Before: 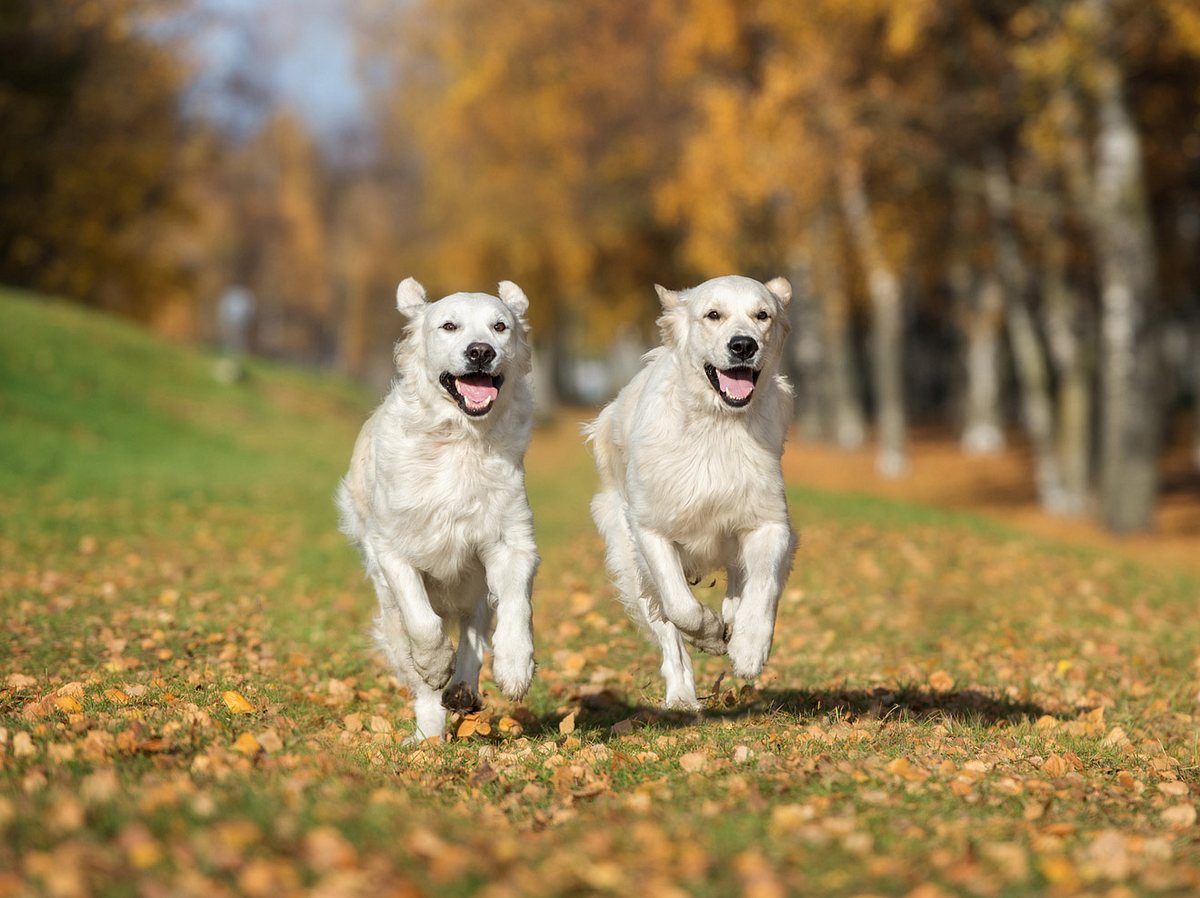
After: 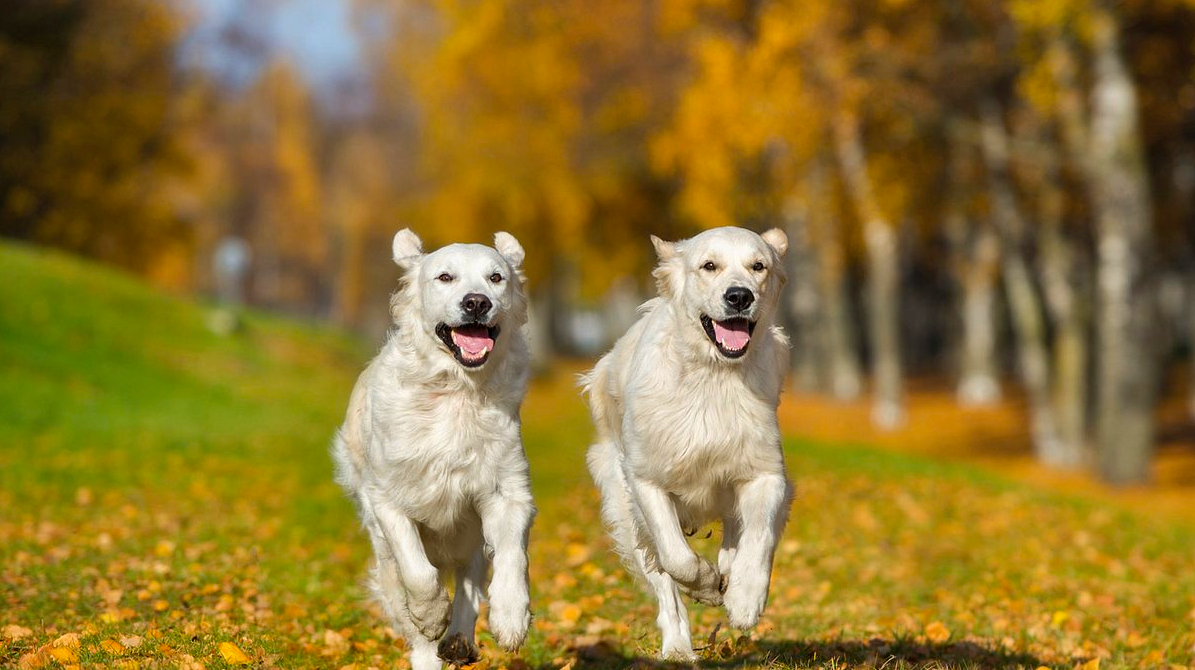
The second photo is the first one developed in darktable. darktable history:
crop: left 0.387%, top 5.469%, bottom 19.809%
color balance rgb: perceptual saturation grading › global saturation 25%, global vibrance 20%
shadows and highlights: radius 108.52, shadows 40.68, highlights -72.88, low approximation 0.01, soften with gaussian
